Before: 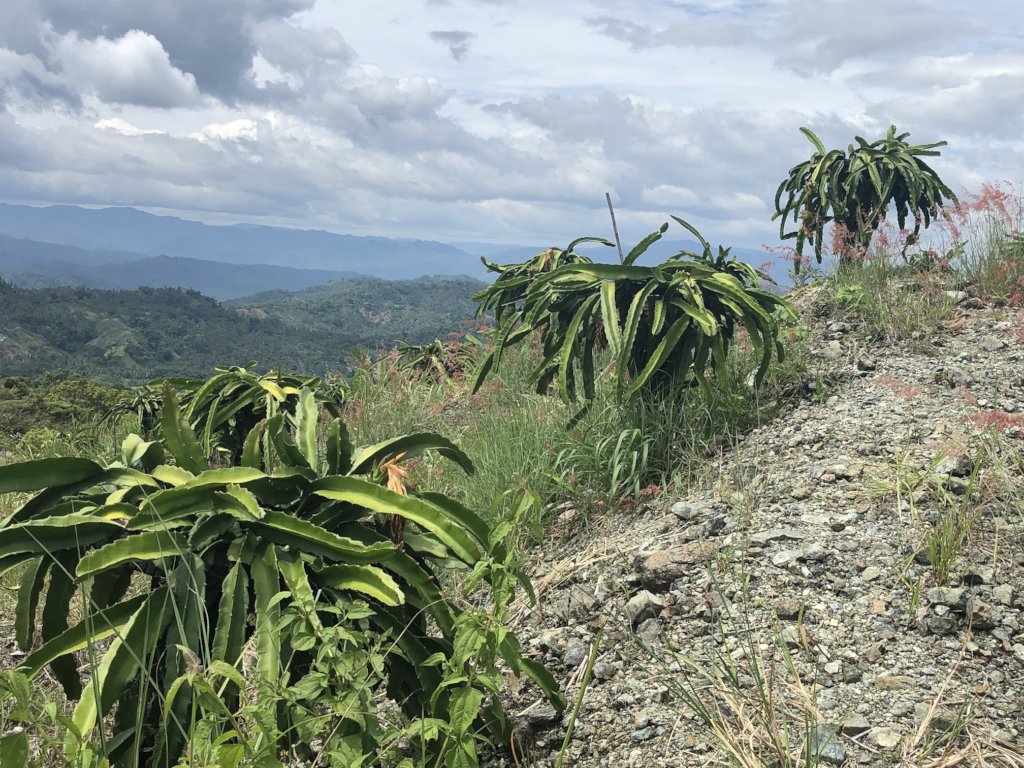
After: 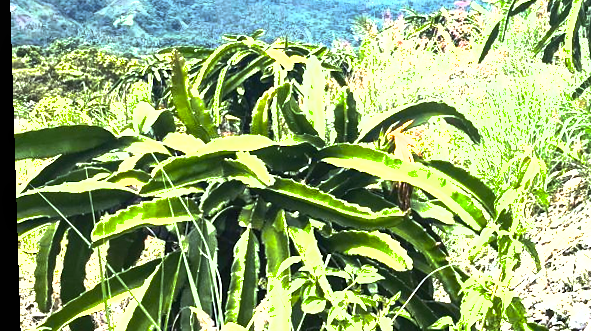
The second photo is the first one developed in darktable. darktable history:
crop: top 44.483%, right 43.593%, bottom 12.892%
tone curve: curves: ch0 [(0, 0) (0.56, 0.467) (0.846, 0.934) (1, 1)]
color balance rgb: linear chroma grading › shadows -10%, linear chroma grading › global chroma 20%, perceptual saturation grading › global saturation 15%, perceptual brilliance grading › global brilliance 30%, perceptual brilliance grading › highlights 12%, perceptual brilliance grading › mid-tones 24%, global vibrance 20%
exposure: black level correction -0.001, exposure 0.9 EV, compensate exposure bias true, compensate highlight preservation false
white balance: red 0.984, blue 1.059
local contrast: highlights 100%, shadows 100%, detail 120%, midtone range 0.2
shadows and highlights: on, module defaults
rotate and perspective: lens shift (vertical) 0.048, lens shift (horizontal) -0.024, automatic cropping off
